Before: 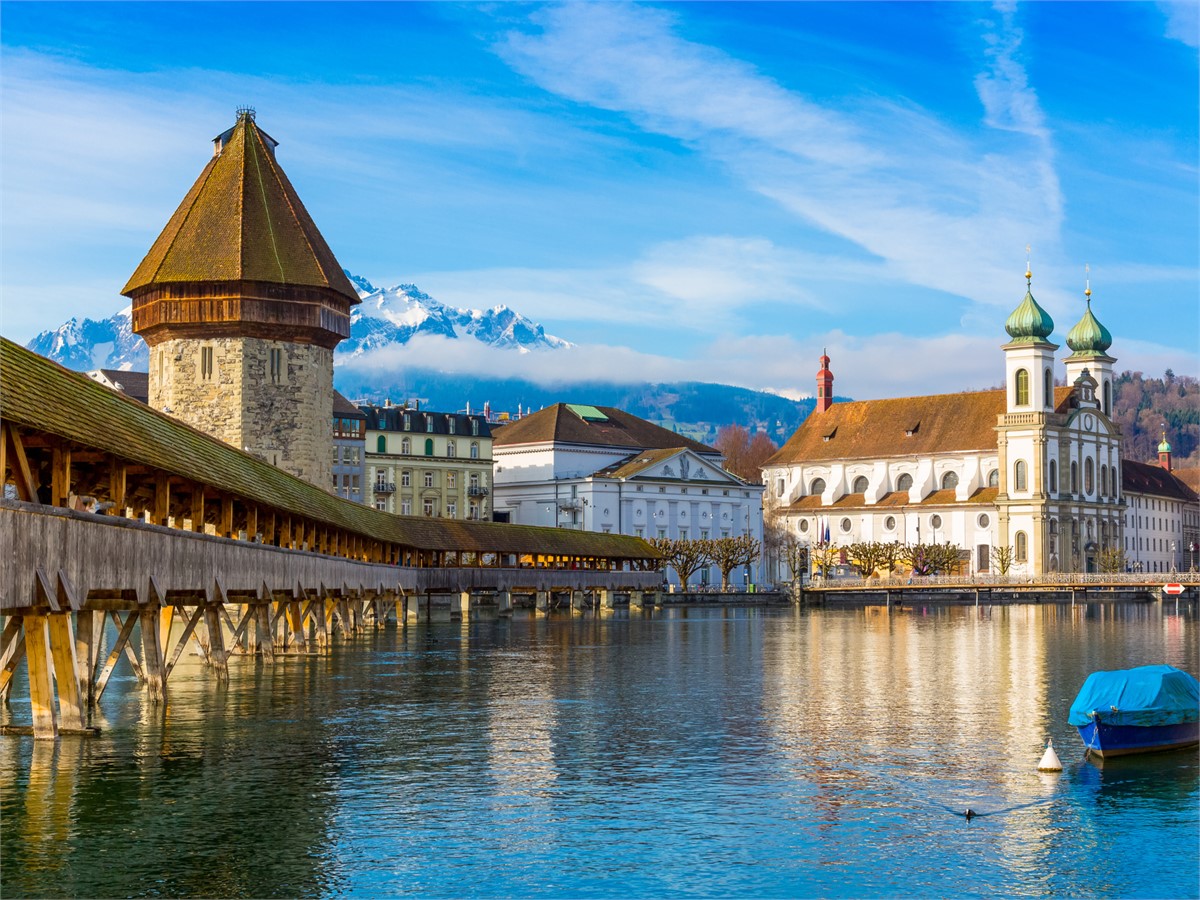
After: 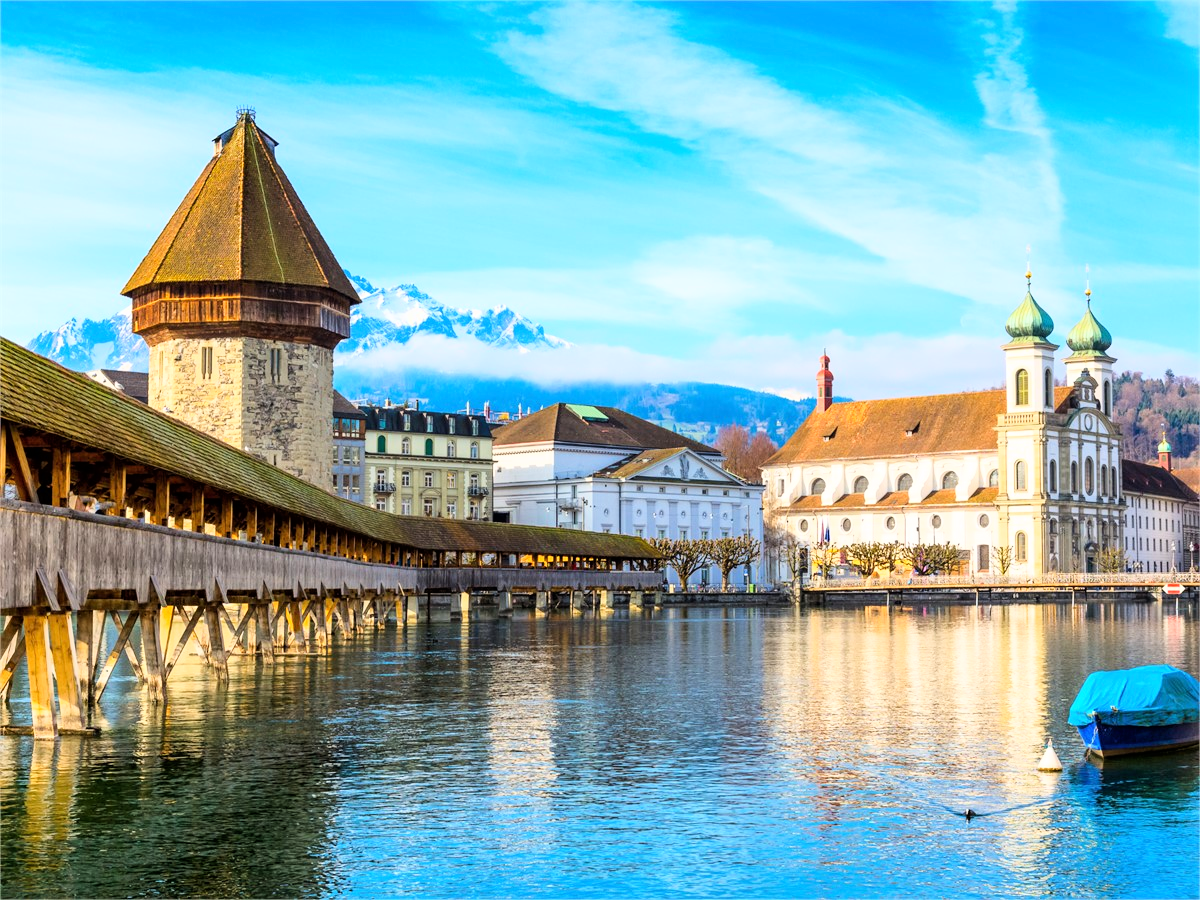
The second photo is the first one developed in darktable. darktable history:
base curve: curves: ch0 [(0, 0) (0.005, 0.002) (0.15, 0.3) (0.4, 0.7) (0.75, 0.95) (1, 1)]
